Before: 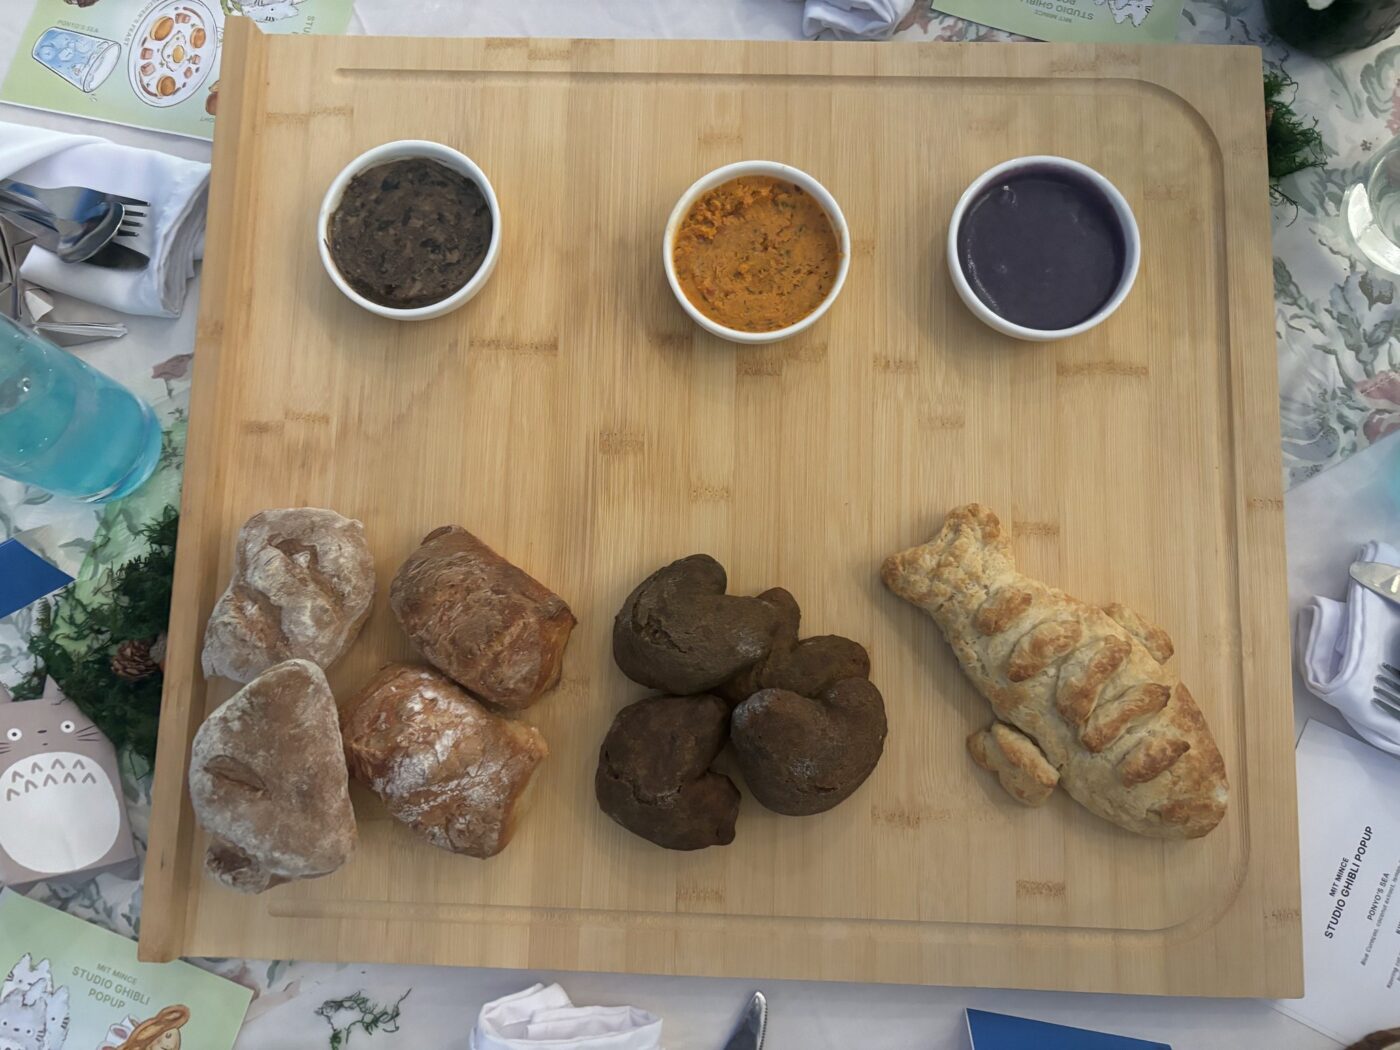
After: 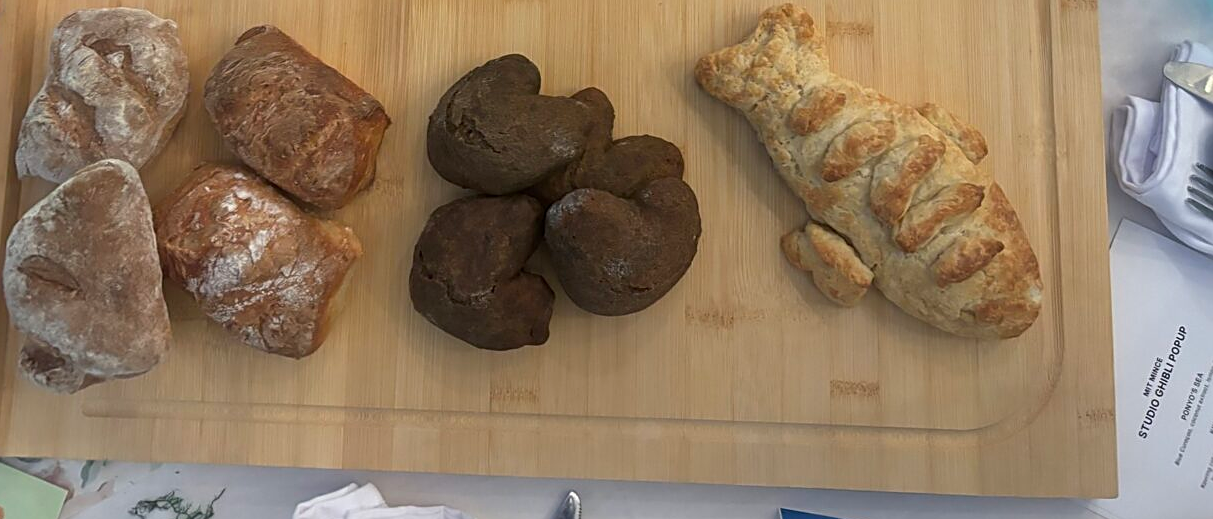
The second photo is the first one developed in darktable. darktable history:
sharpen: on, module defaults
crop and rotate: left 13.286%, top 47.706%, bottom 2.836%
